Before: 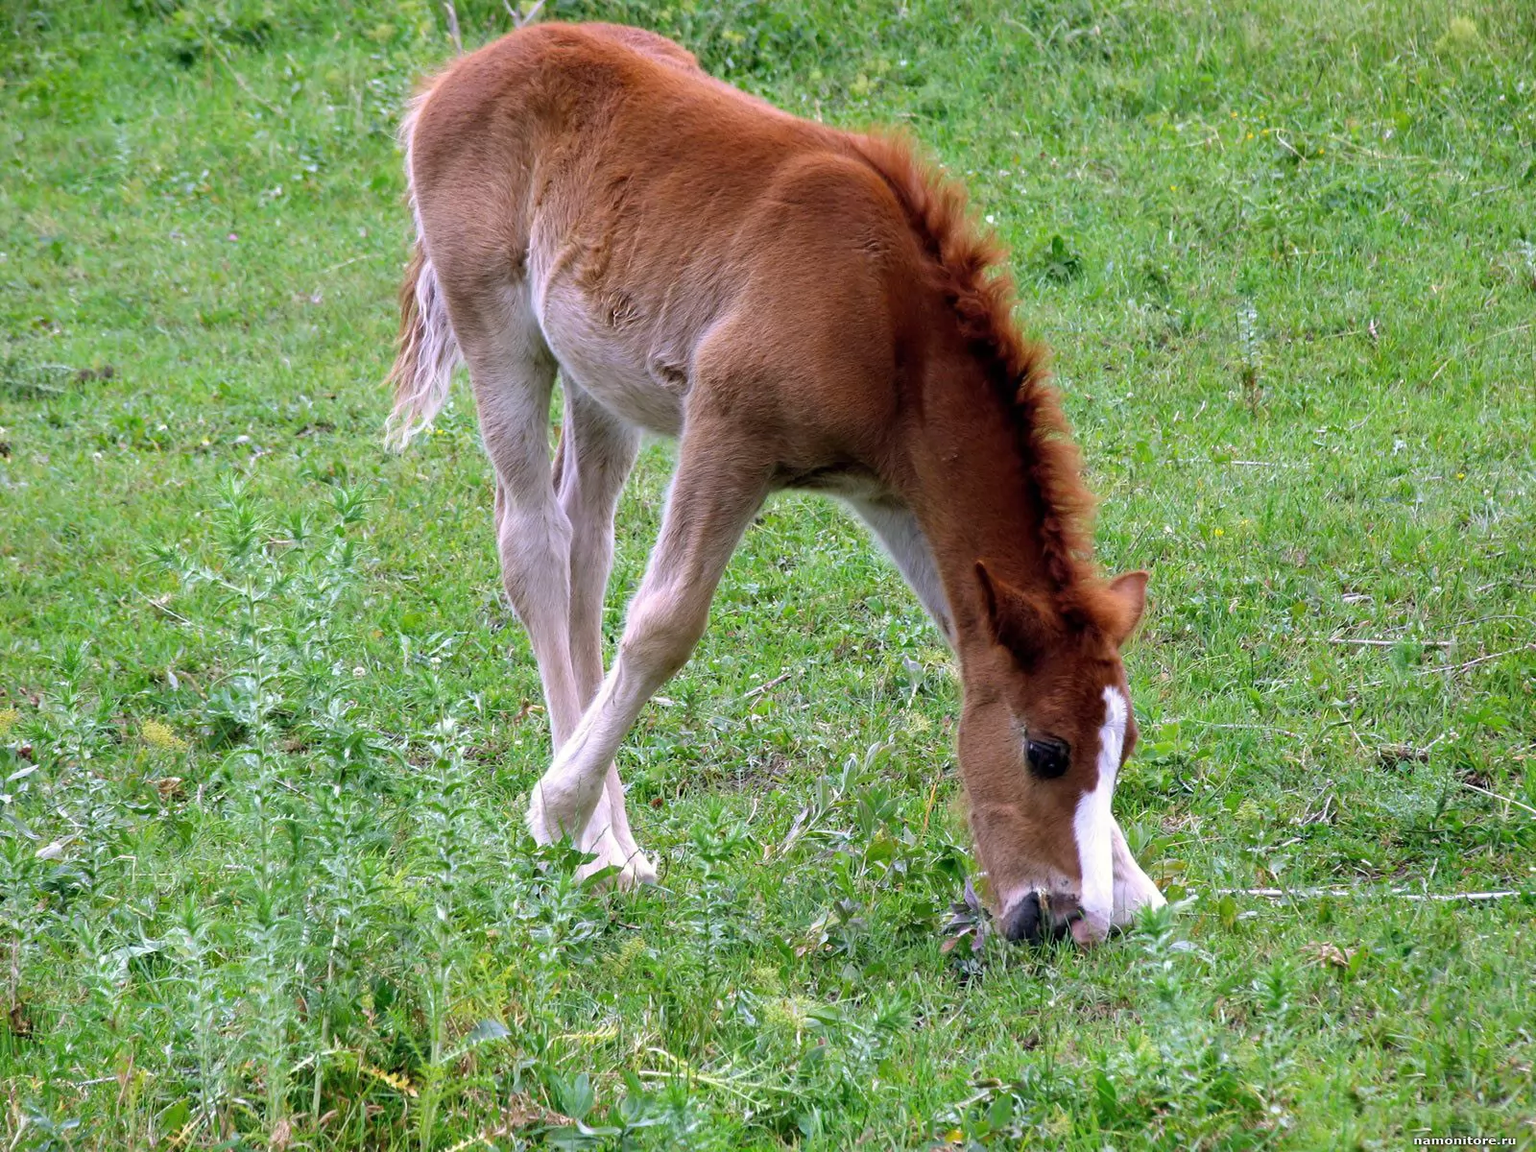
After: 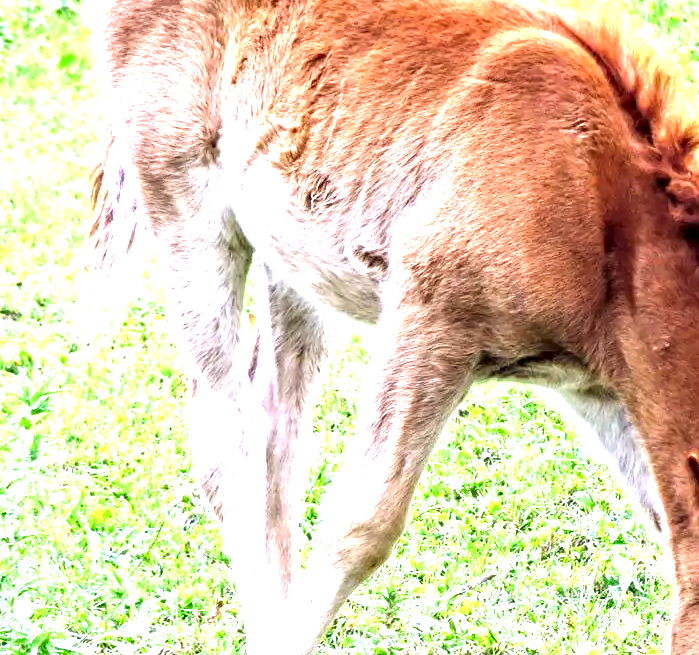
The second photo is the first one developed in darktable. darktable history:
crop: left 20.503%, top 10.871%, right 35.754%, bottom 34.514%
exposure: black level correction 0, exposure 2.16 EV, compensate highlight preservation false
contrast equalizer: octaves 7, y [[0.511, 0.558, 0.631, 0.632, 0.559, 0.512], [0.5 ×6], [0.507, 0.559, 0.627, 0.644, 0.647, 0.647], [0 ×6], [0 ×6]]
local contrast: on, module defaults
